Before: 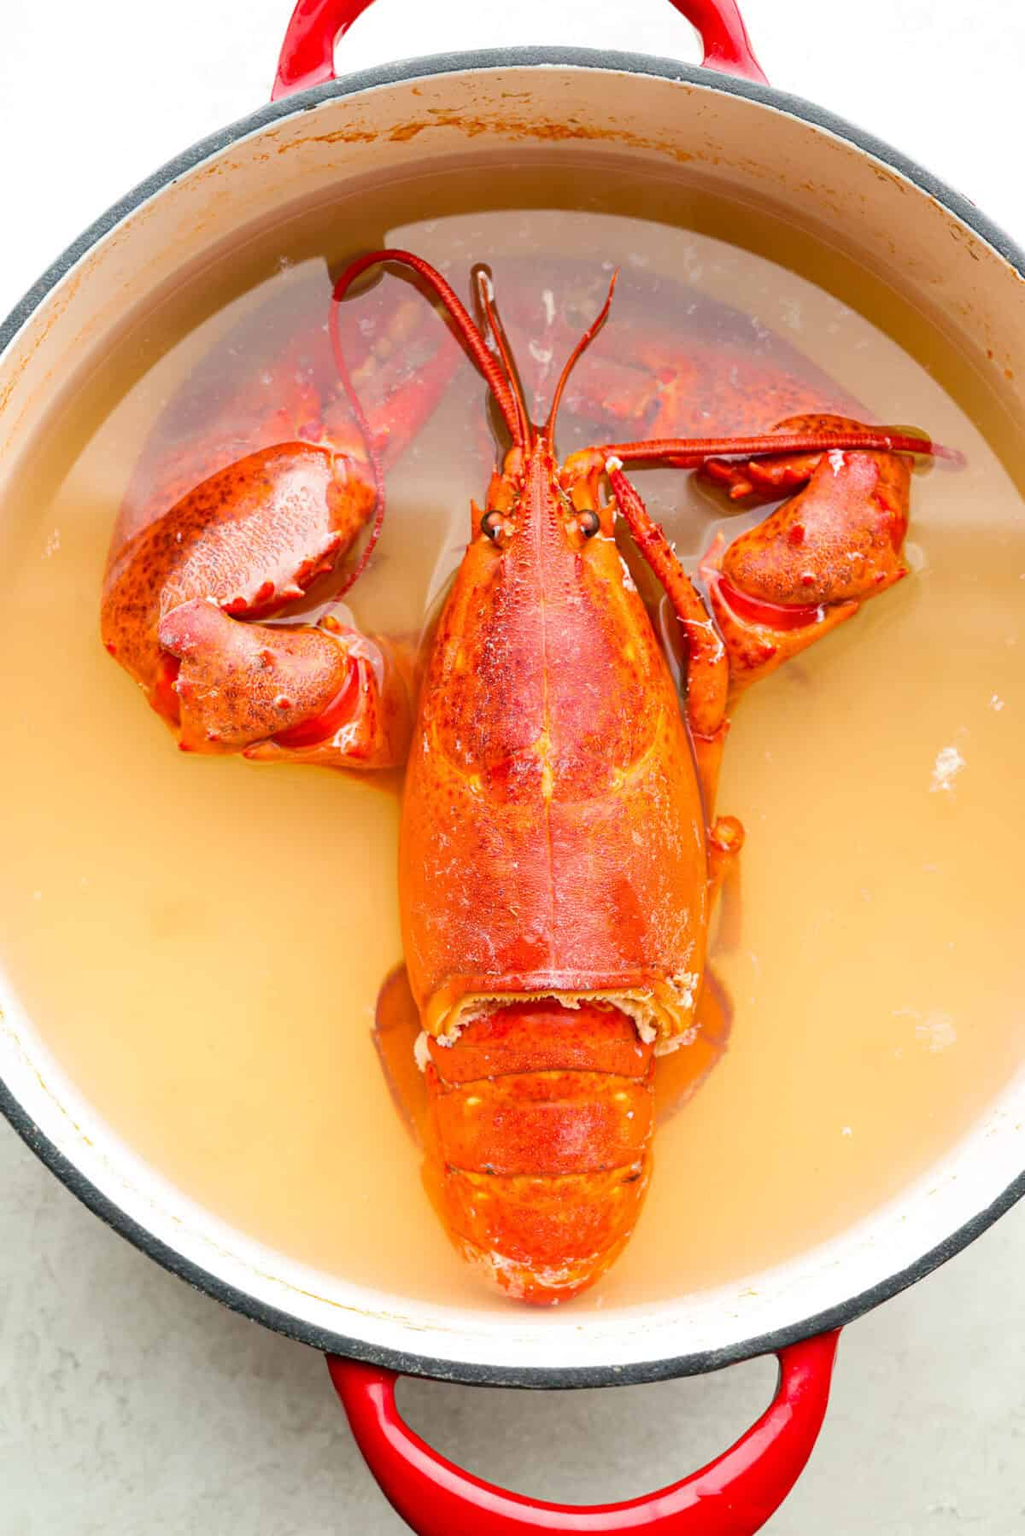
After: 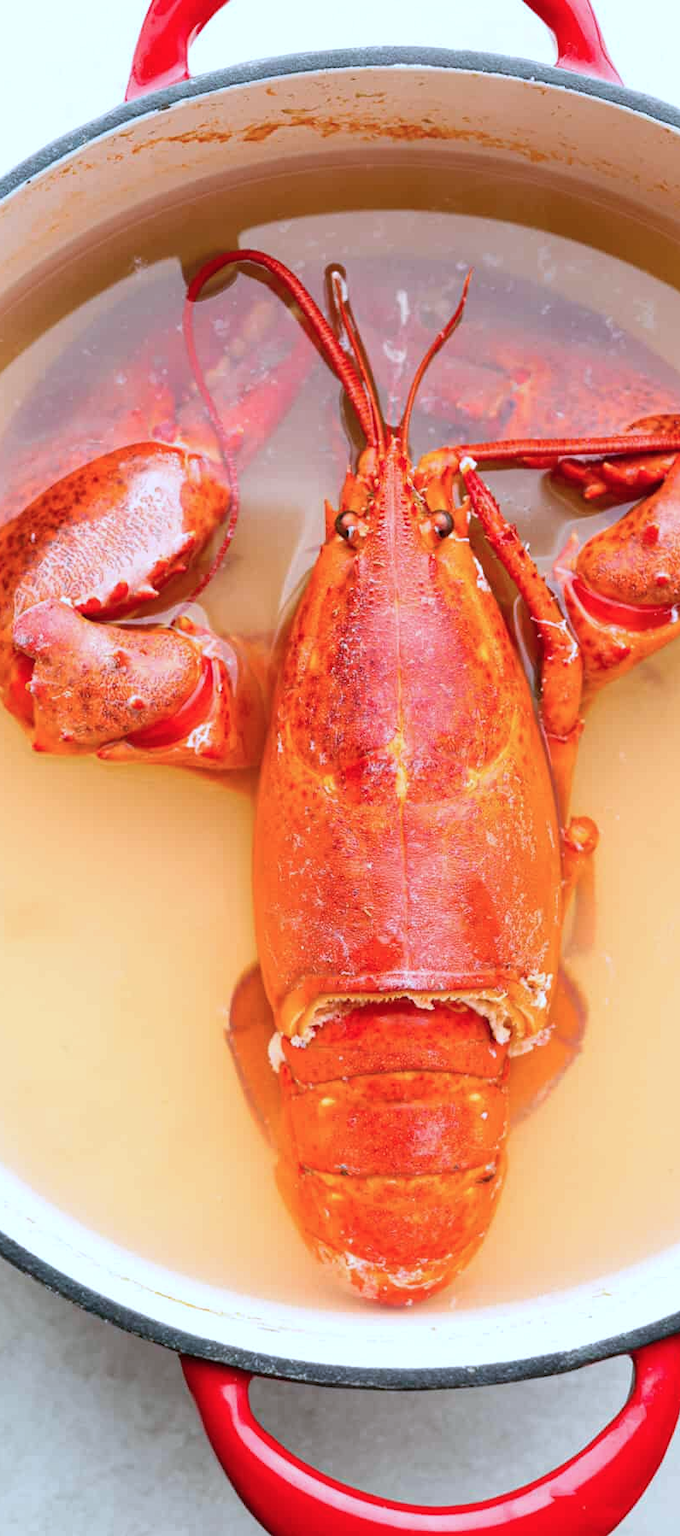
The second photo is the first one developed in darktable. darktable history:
crop and rotate: left 14.301%, right 19.331%
color correction: highlights a* -2.02, highlights b* -18.3
